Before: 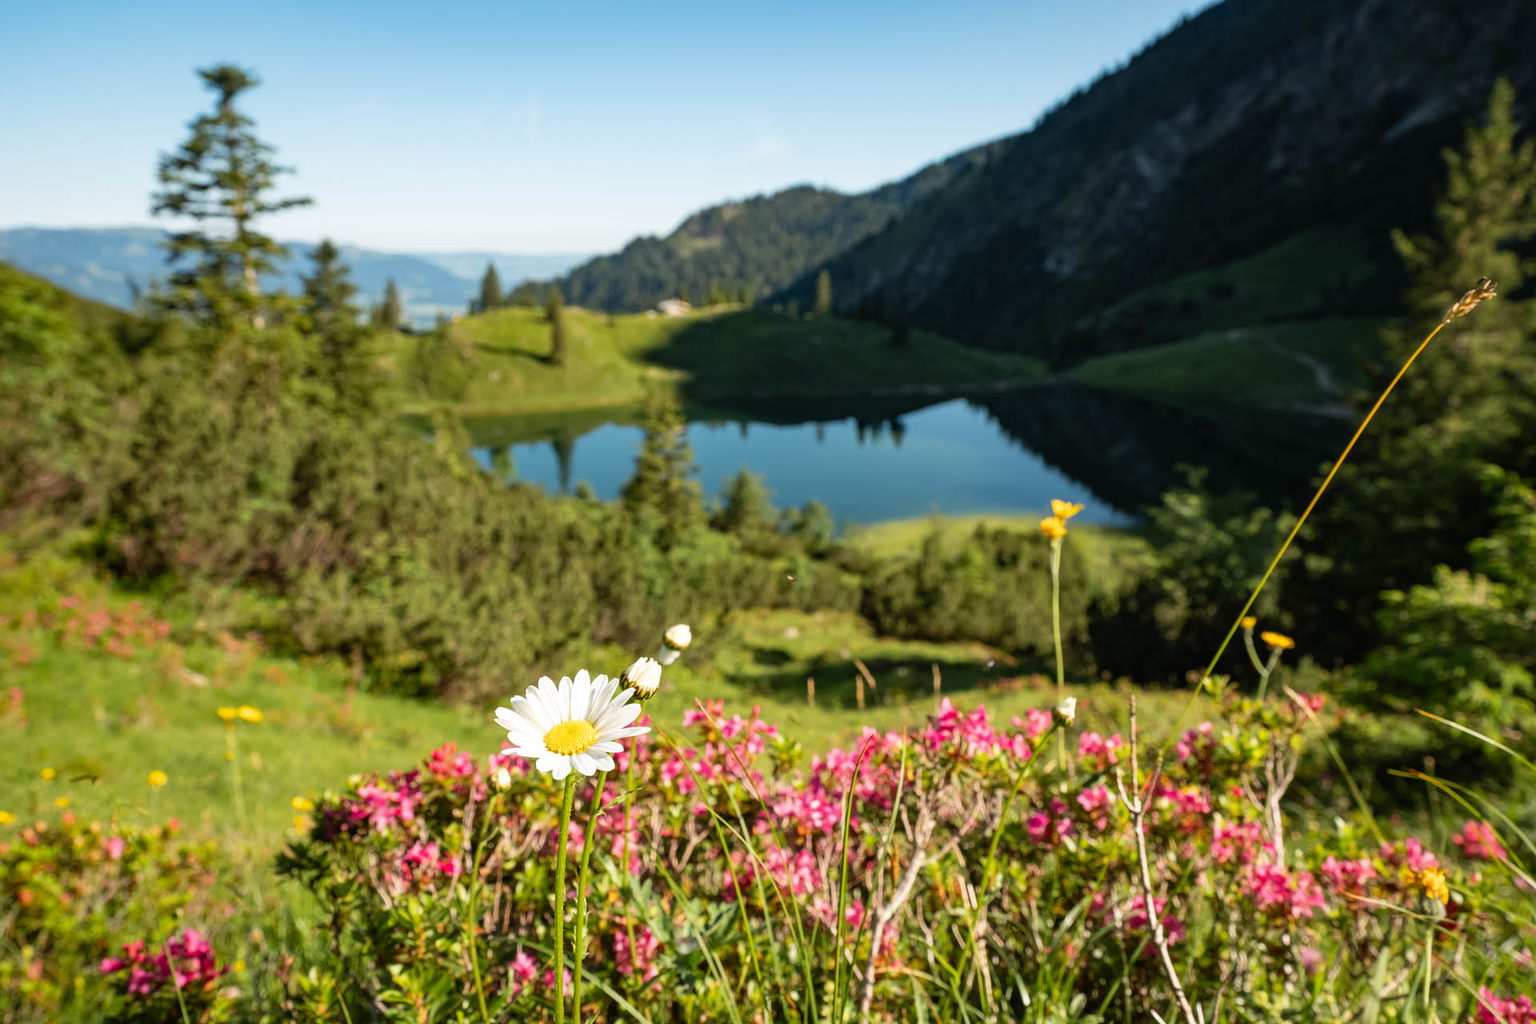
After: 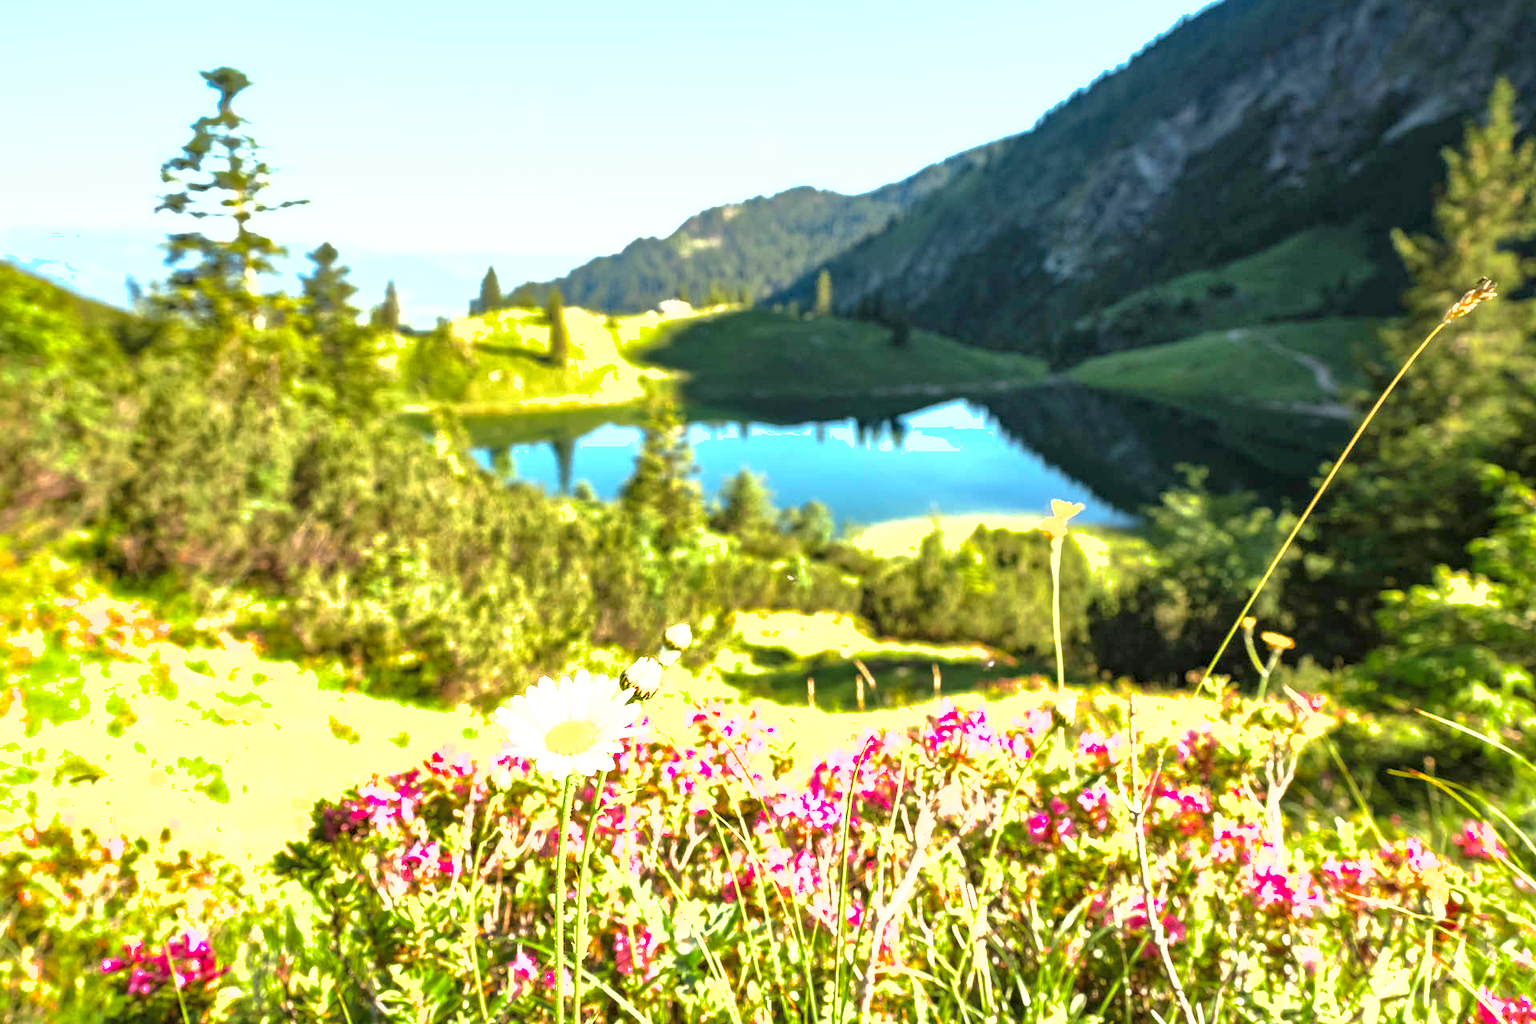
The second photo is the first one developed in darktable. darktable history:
shadows and highlights: on, module defaults
exposure: black level correction 0.001, exposure 1.818 EV, compensate exposure bias true, compensate highlight preservation false
